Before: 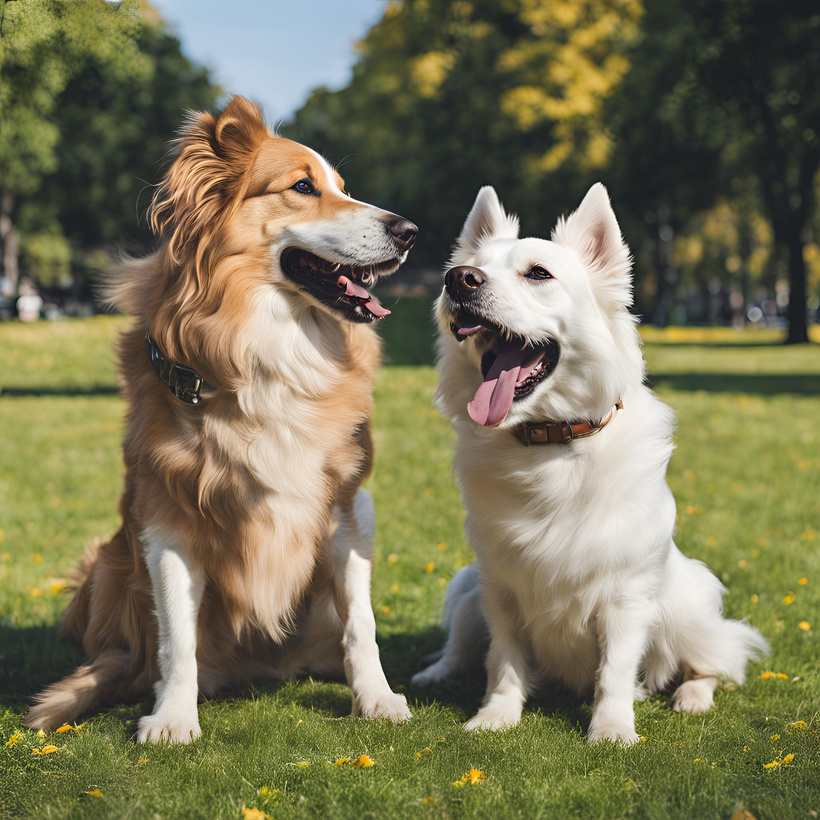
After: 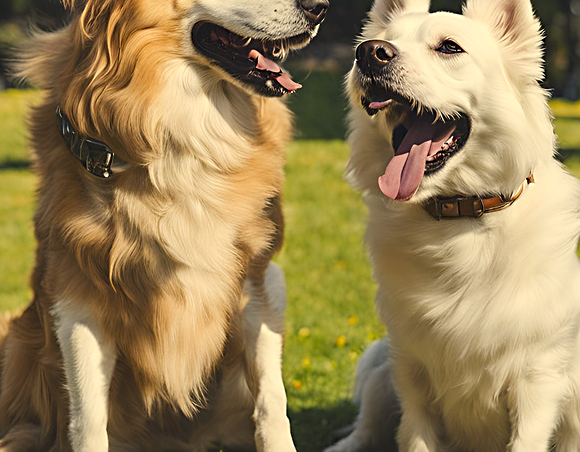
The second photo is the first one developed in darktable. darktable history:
color correction: highlights a* 2.62, highlights b* 22.67
sharpen: on, module defaults
crop: left 10.959%, top 27.591%, right 18.301%, bottom 17.238%
exposure: compensate highlight preservation false
